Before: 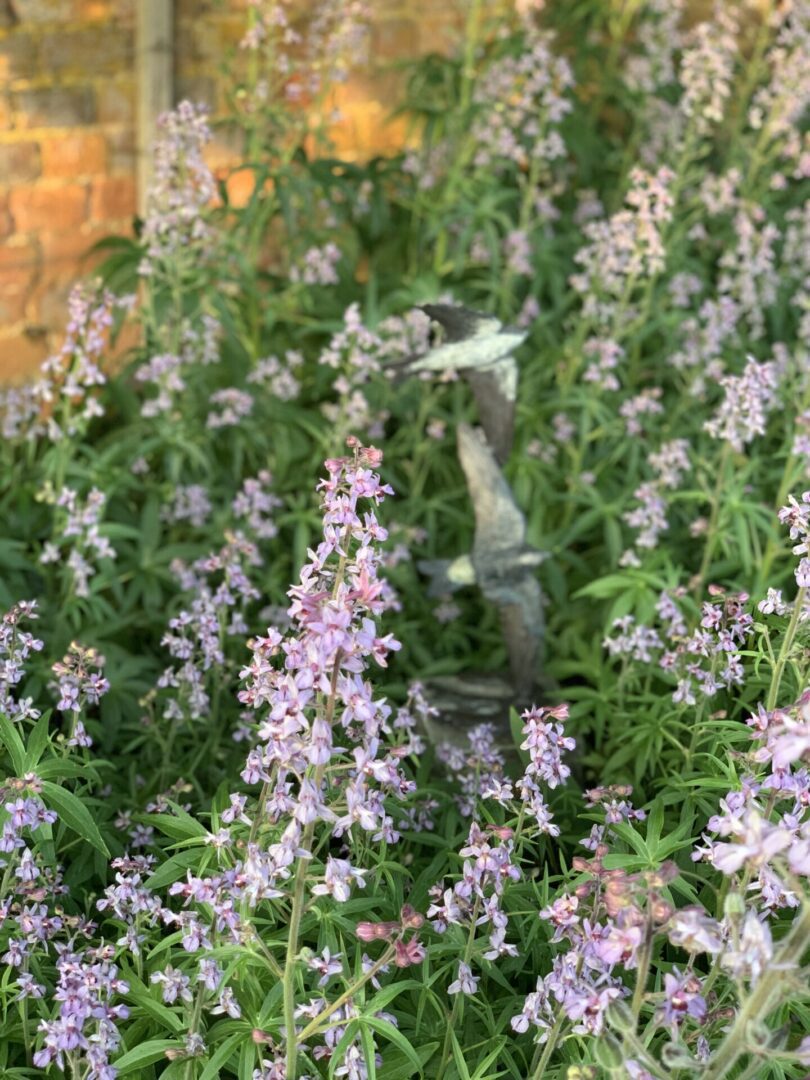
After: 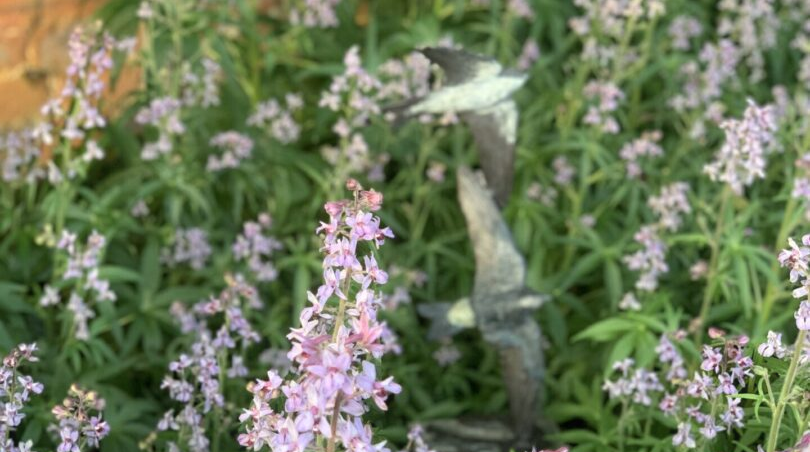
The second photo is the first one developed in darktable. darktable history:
bloom: size 5%, threshold 95%, strength 15%
crop and rotate: top 23.84%, bottom 34.294%
